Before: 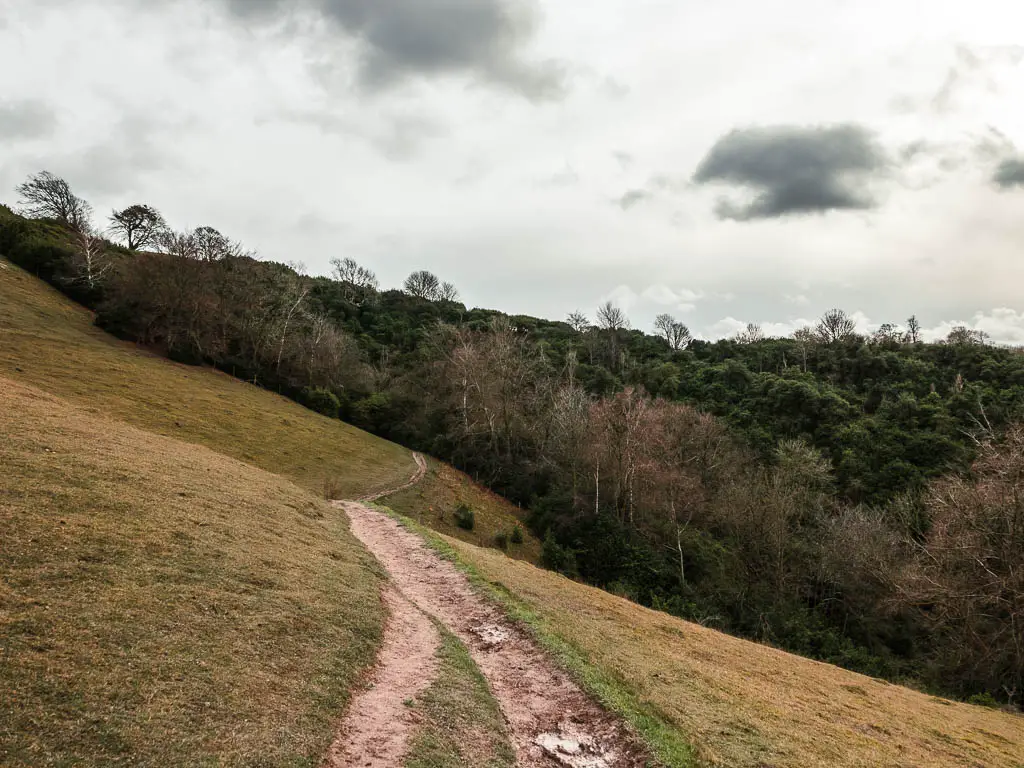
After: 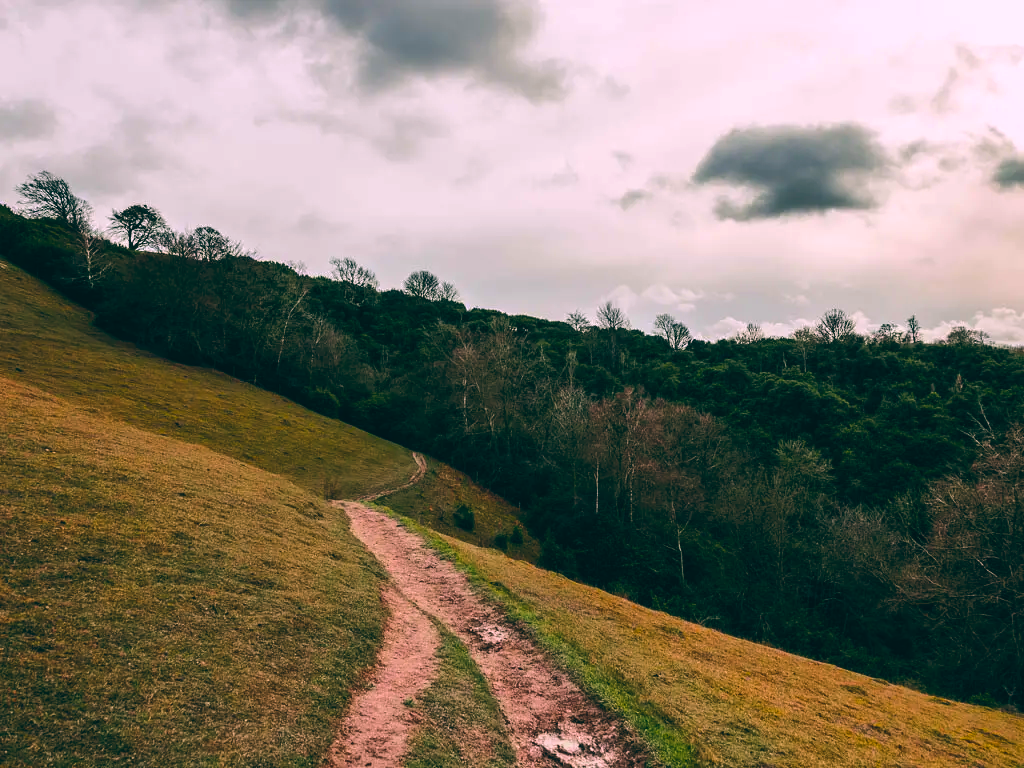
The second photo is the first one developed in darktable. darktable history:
color balance rgb: perceptual saturation grading › global saturation 25%, perceptual brilliance grading › mid-tones 10%, perceptual brilliance grading › shadows 15%, global vibrance 20%
color balance: lift [1.016, 0.983, 1, 1.017], gamma [0.78, 1.018, 1.043, 0.957], gain [0.786, 1.063, 0.937, 1.017], input saturation 118.26%, contrast 13.43%, contrast fulcrum 21.62%, output saturation 82.76%
